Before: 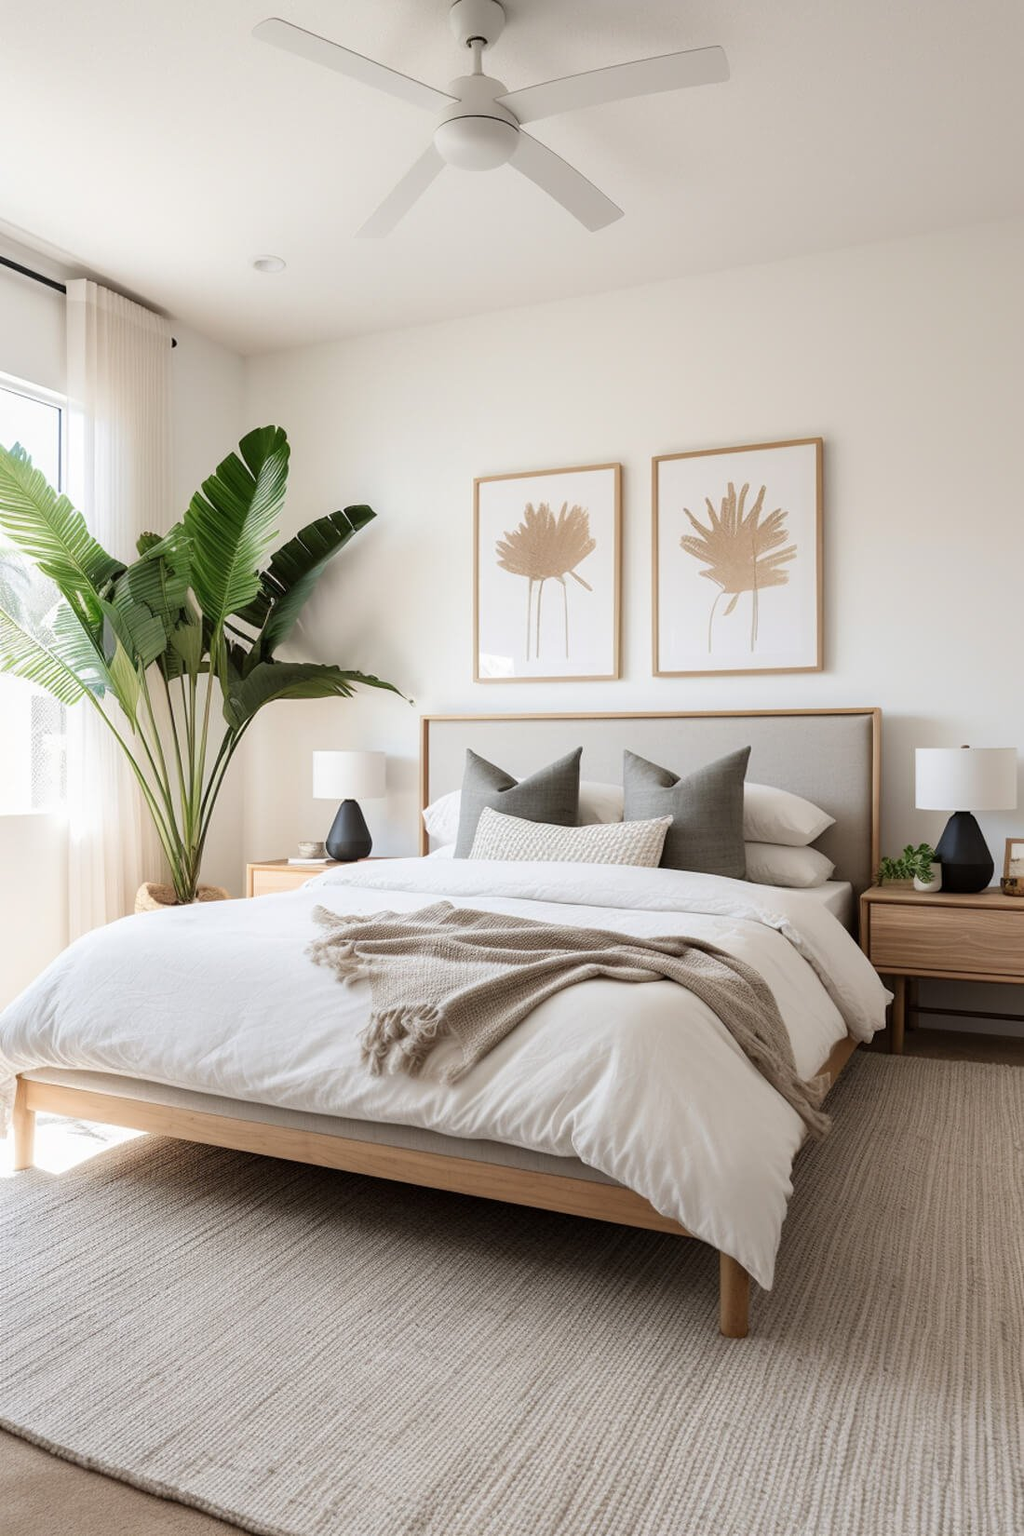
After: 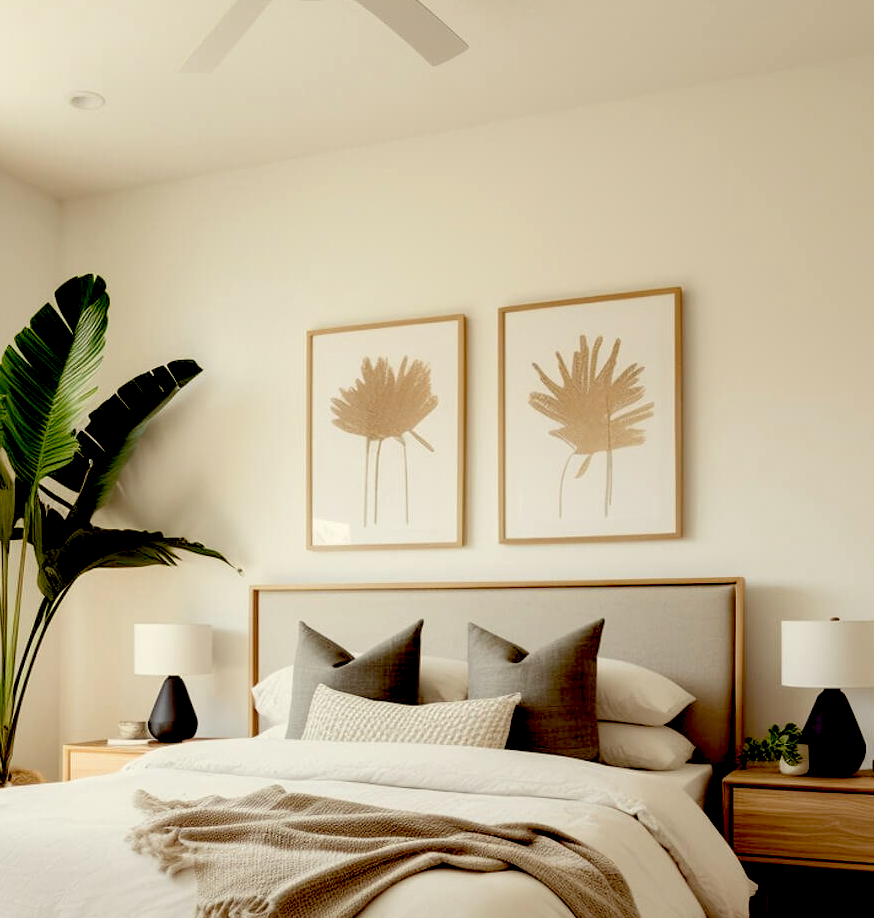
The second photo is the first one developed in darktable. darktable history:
crop: left 18.38%, top 11.092%, right 2.134%, bottom 33.217%
color balance: lift [1.001, 1.007, 1, 0.993], gamma [1.023, 1.026, 1.01, 0.974], gain [0.964, 1.059, 1.073, 0.927]
exposure: black level correction 0.056, compensate highlight preservation false
